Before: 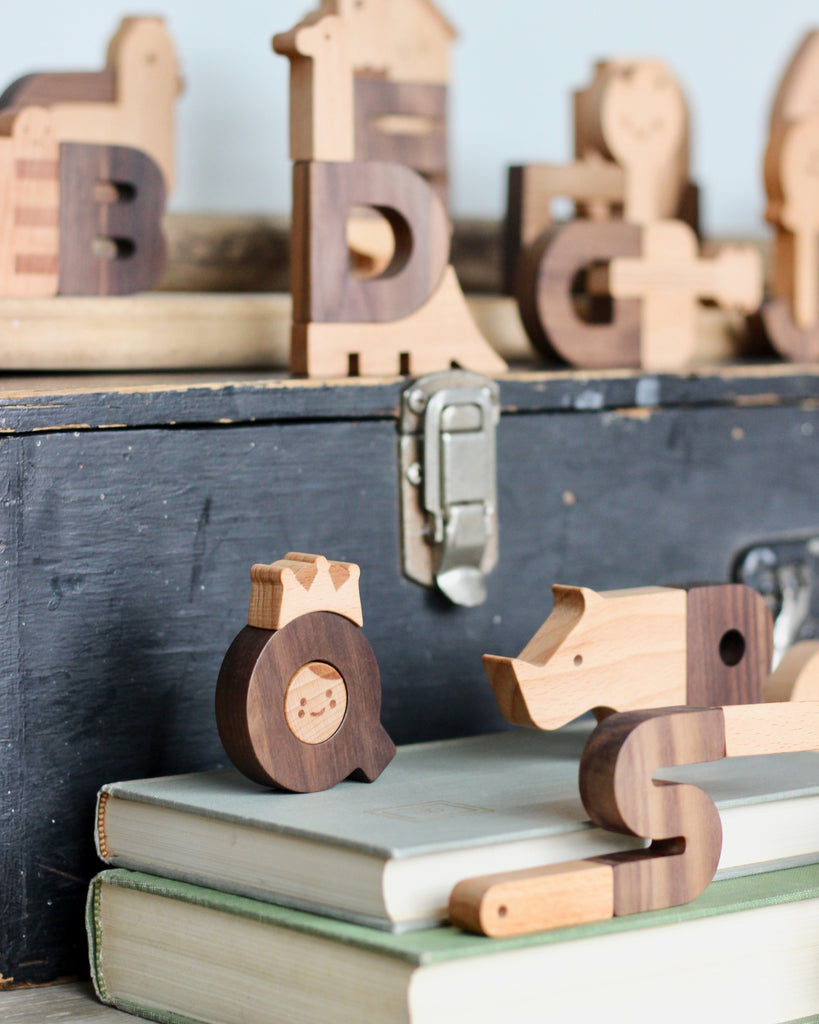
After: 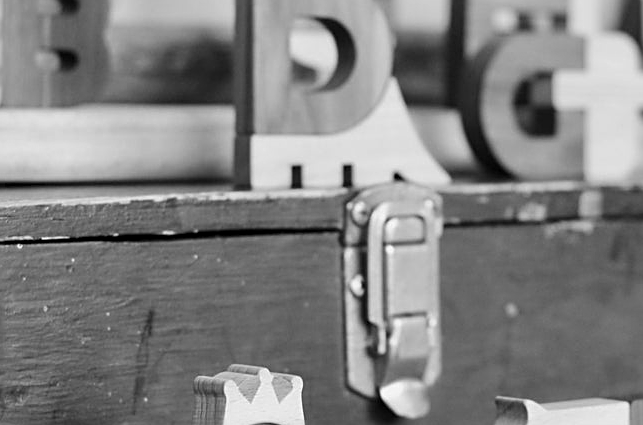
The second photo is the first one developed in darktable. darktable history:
monochrome: a 32, b 64, size 2.3, highlights 1
crop: left 7.036%, top 18.398%, right 14.379%, bottom 40.043%
sharpen: on, module defaults
